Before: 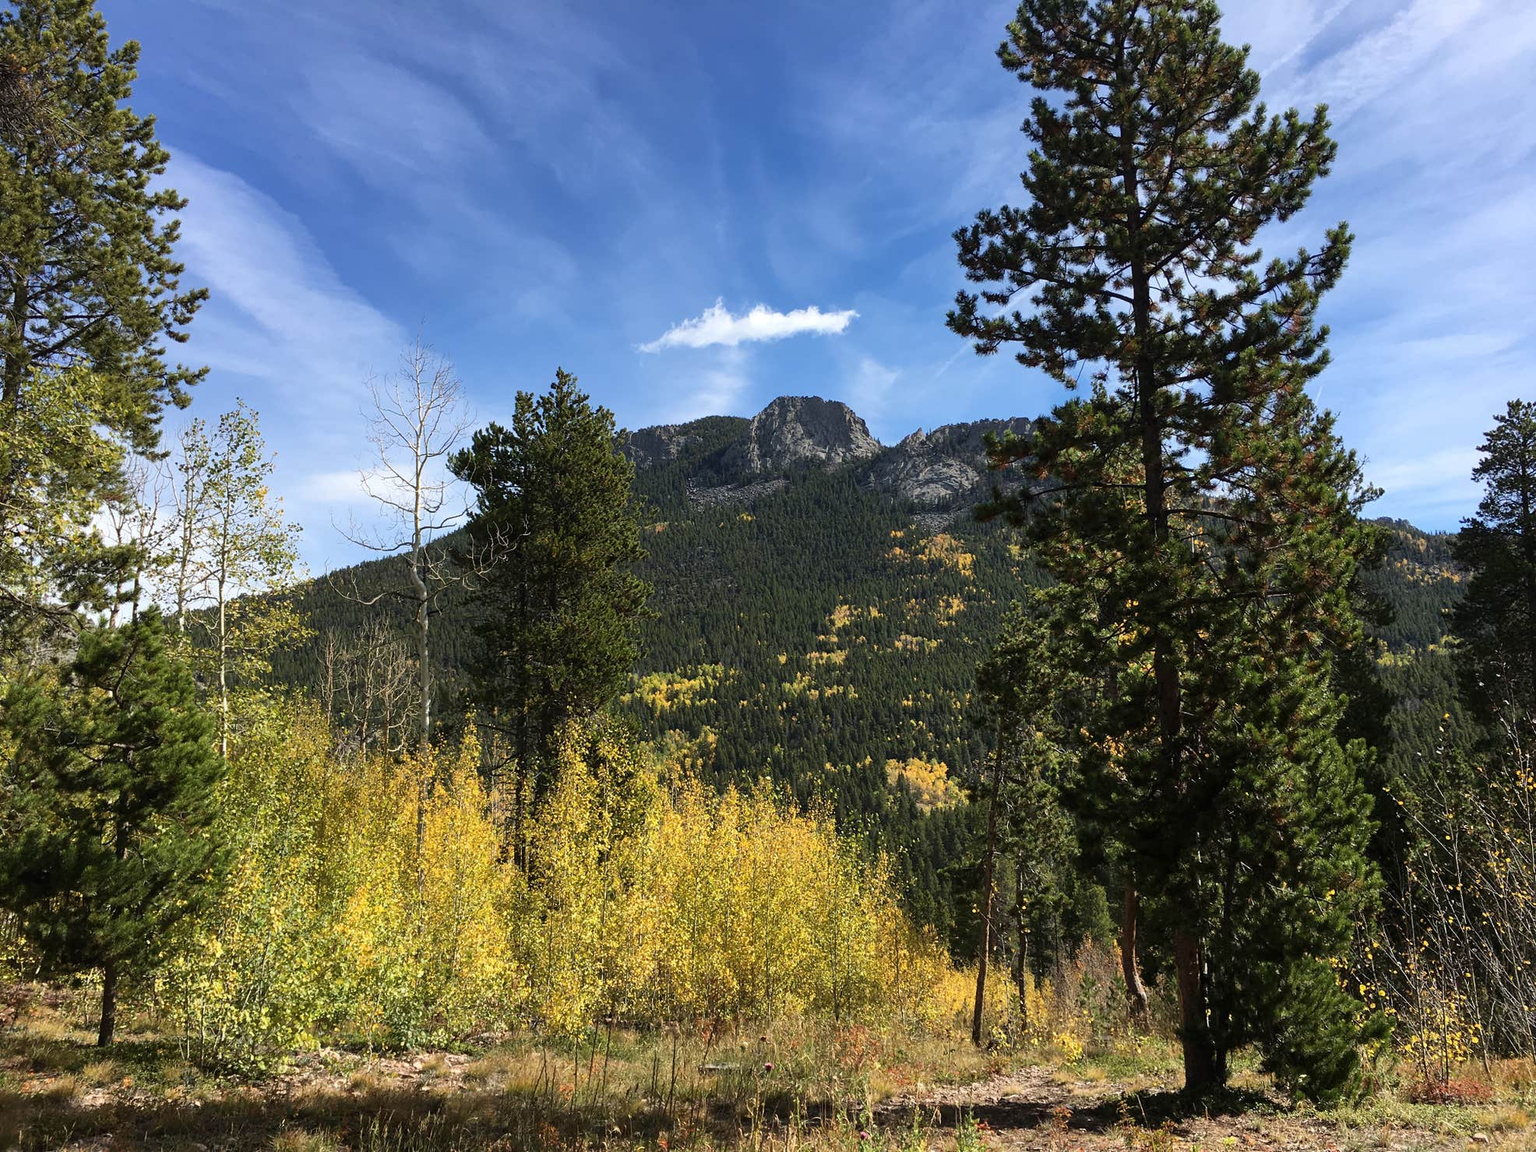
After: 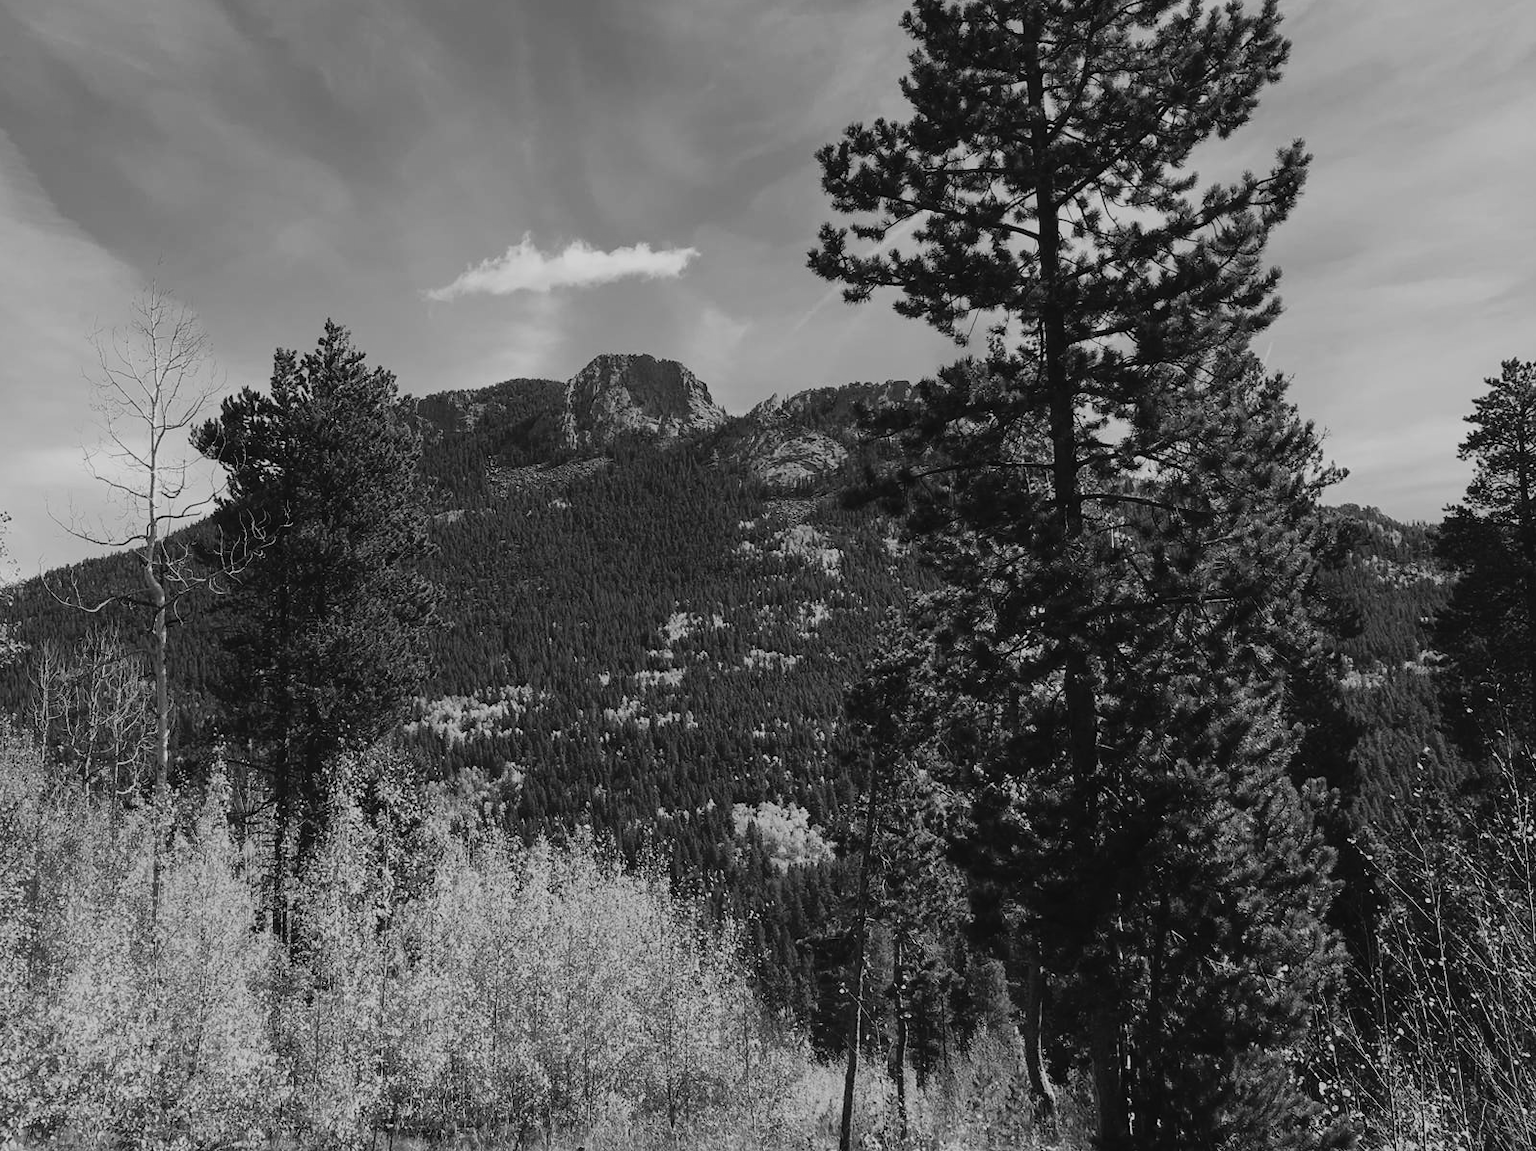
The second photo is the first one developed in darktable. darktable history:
exposure: black level correction -0.014, exposure -0.193 EV, compensate highlight preservation false
crop: left 19.159%, top 9.58%, bottom 9.58%
color correction: highlights a* -5.3, highlights b* 9.8, shadows a* 9.8, shadows b* 24.26
filmic rgb: black relative exposure -7.65 EV, white relative exposure 4.56 EV, hardness 3.61, contrast 1.05
monochrome: on, module defaults
